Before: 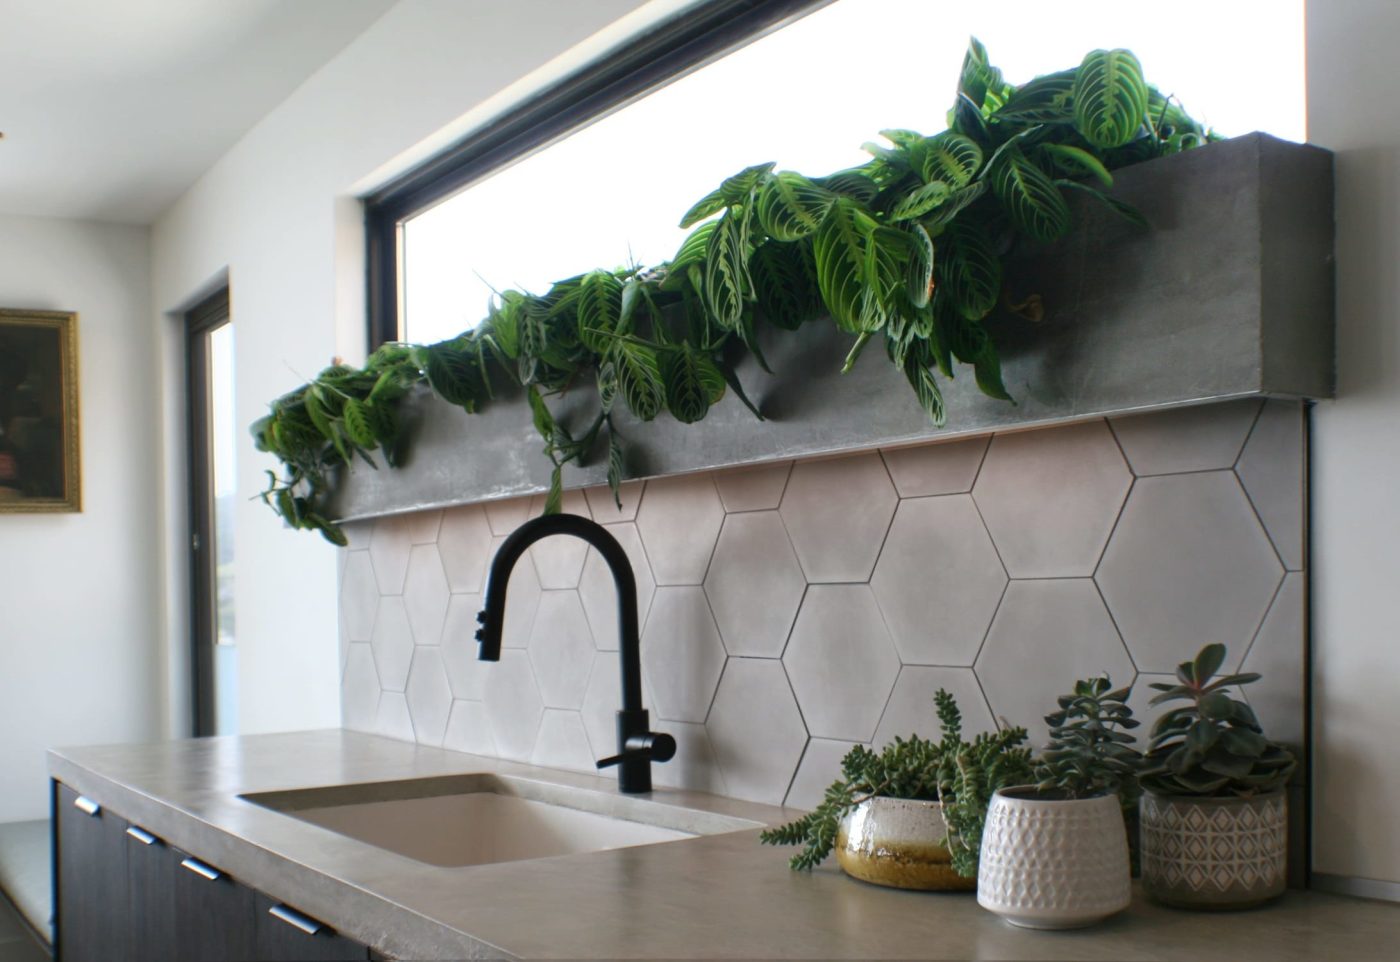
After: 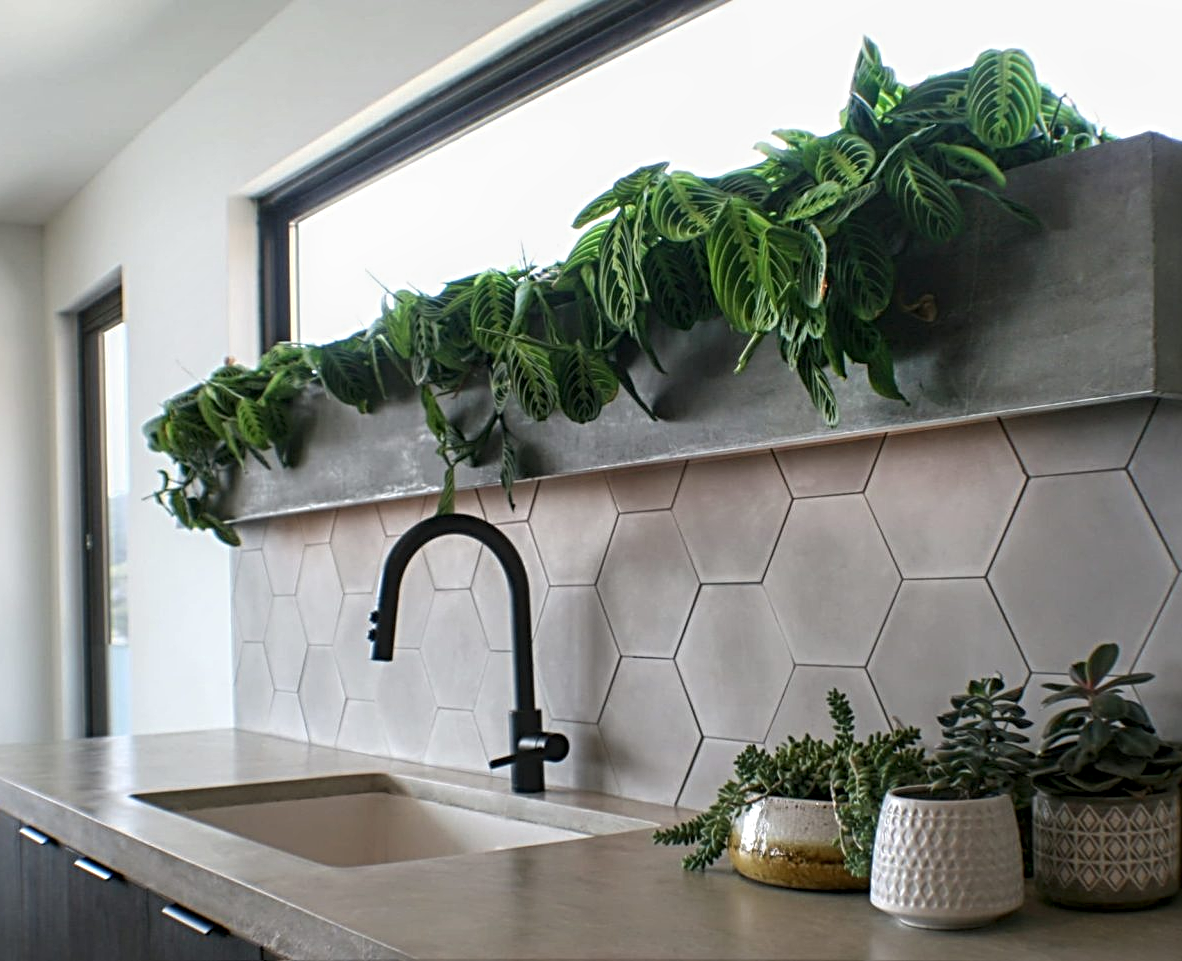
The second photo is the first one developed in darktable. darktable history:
crop: left 7.672%, right 7.853%
tone equalizer: on, module defaults
sharpen: radius 3.962
local contrast: on, module defaults
